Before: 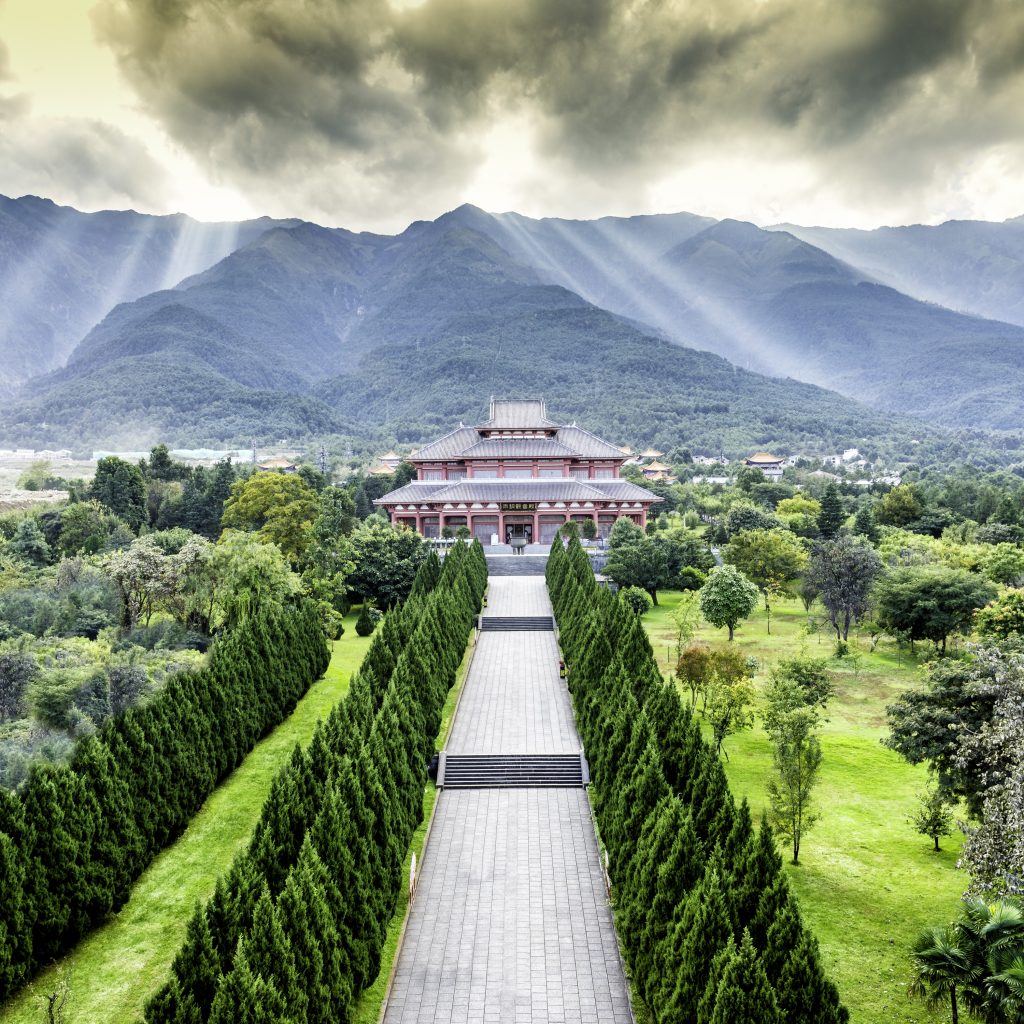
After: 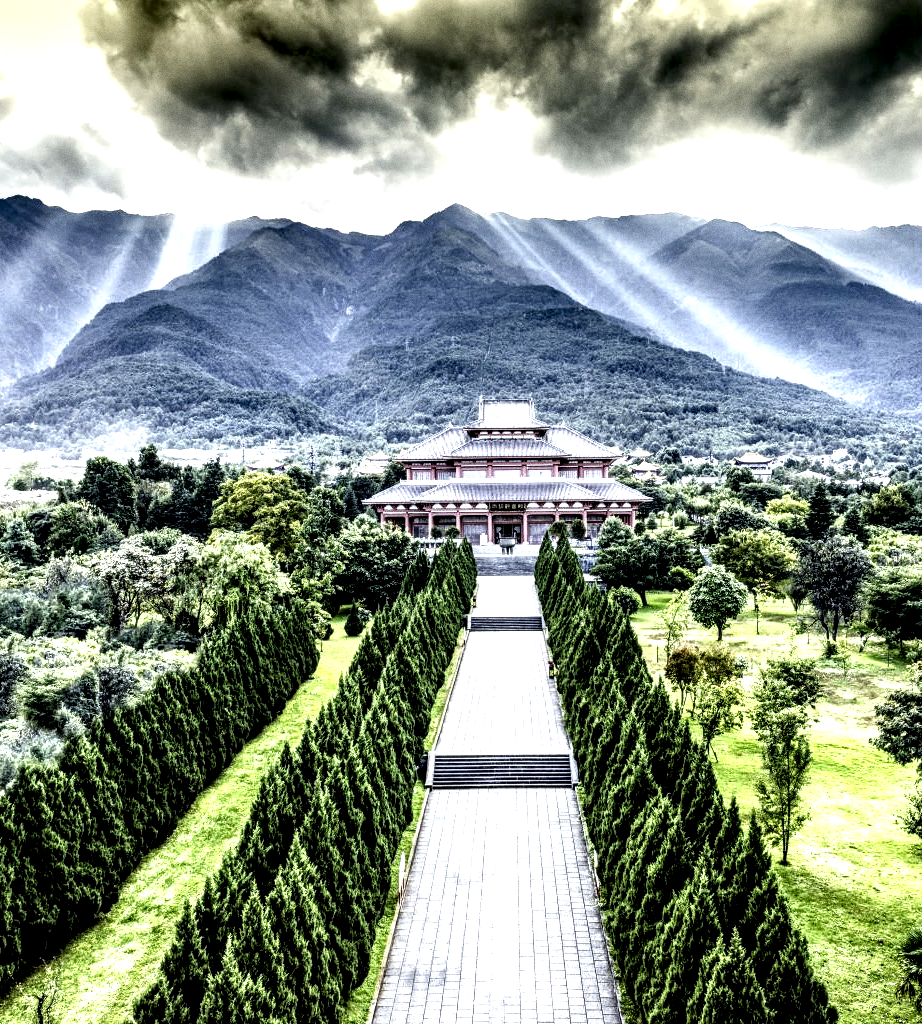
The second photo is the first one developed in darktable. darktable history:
crop and rotate: left 1.088%, right 8.807%
local contrast: highlights 115%, shadows 42%, detail 293%
white balance: red 0.976, blue 1.04
grain: coarseness 0.09 ISO
